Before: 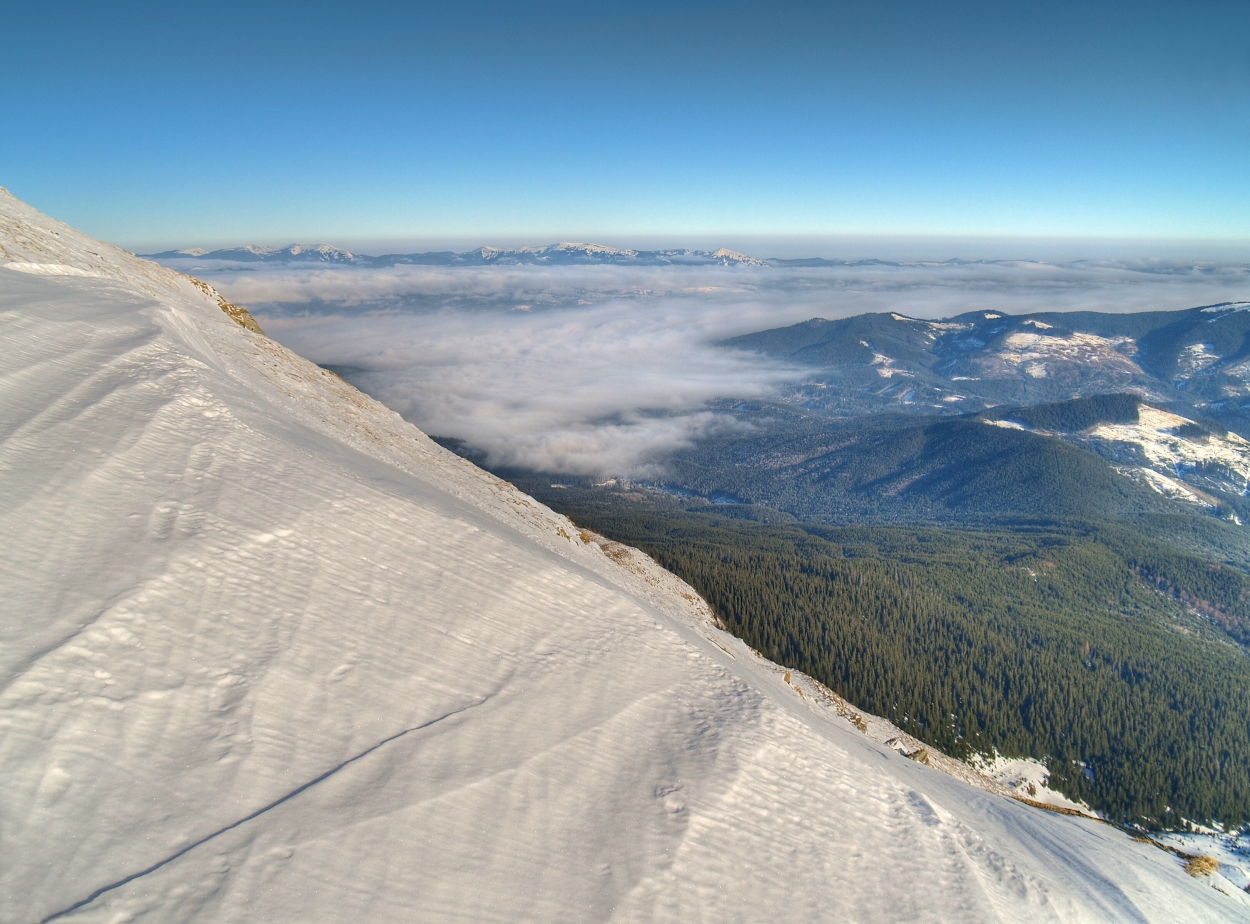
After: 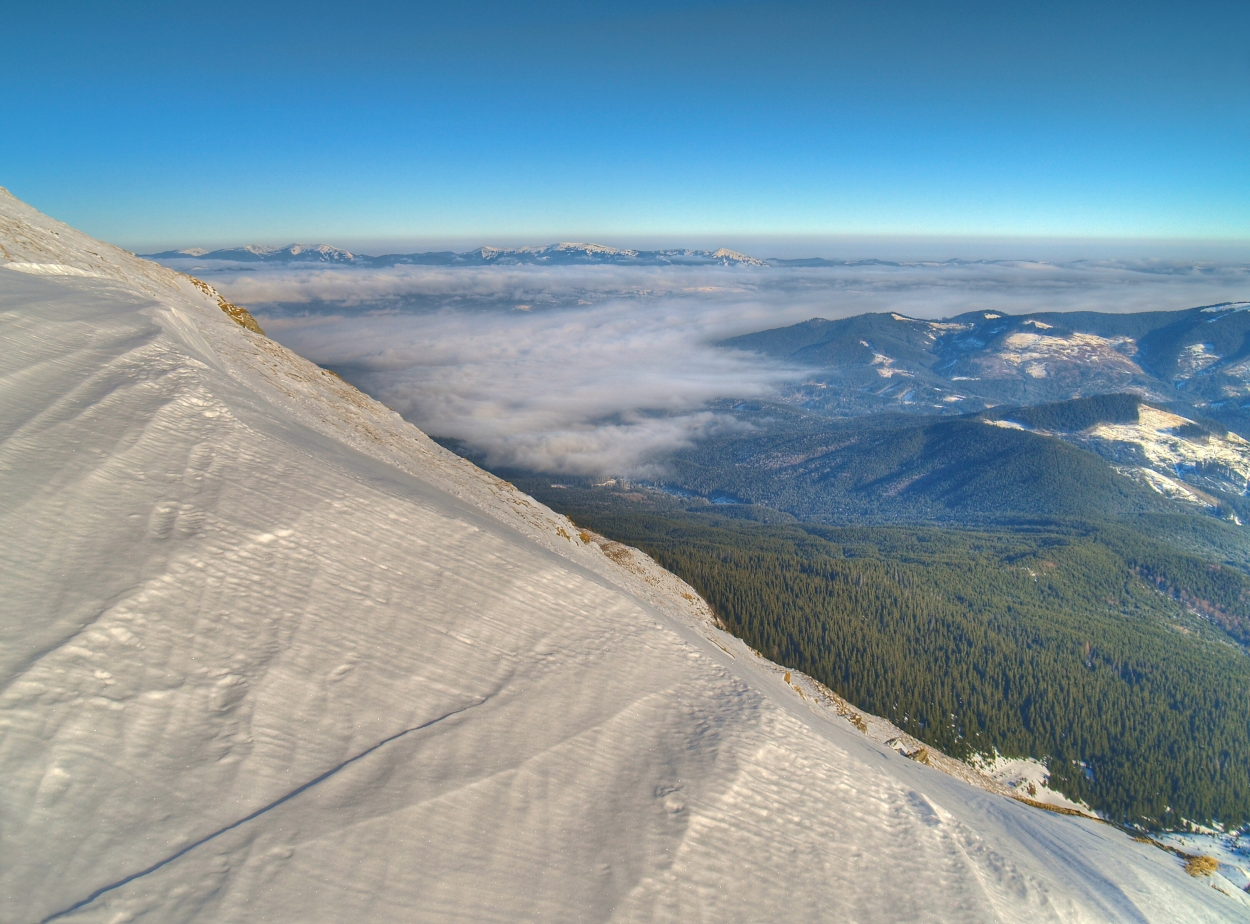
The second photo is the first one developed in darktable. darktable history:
shadows and highlights: on, module defaults
color balance rgb: global offset › luminance 0.715%, perceptual saturation grading › global saturation 9.683%, global vibrance 20%
